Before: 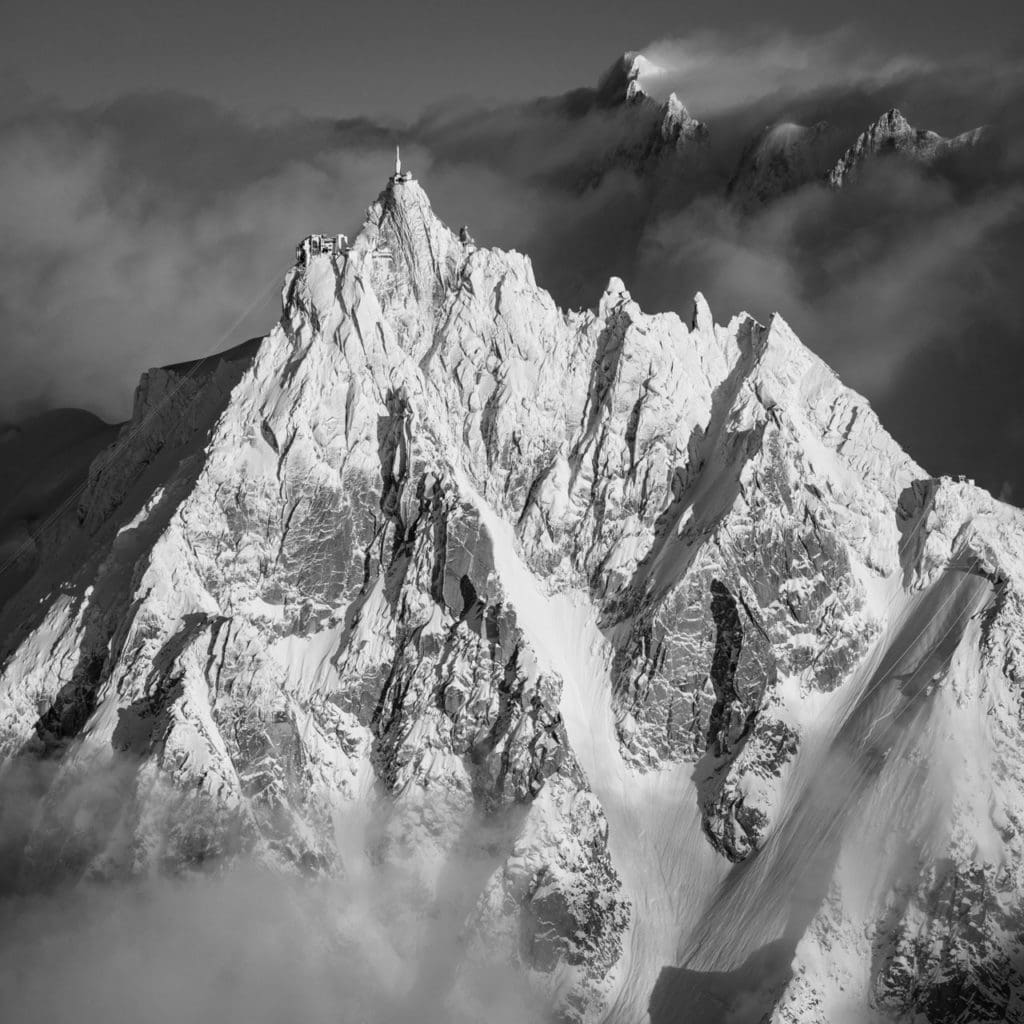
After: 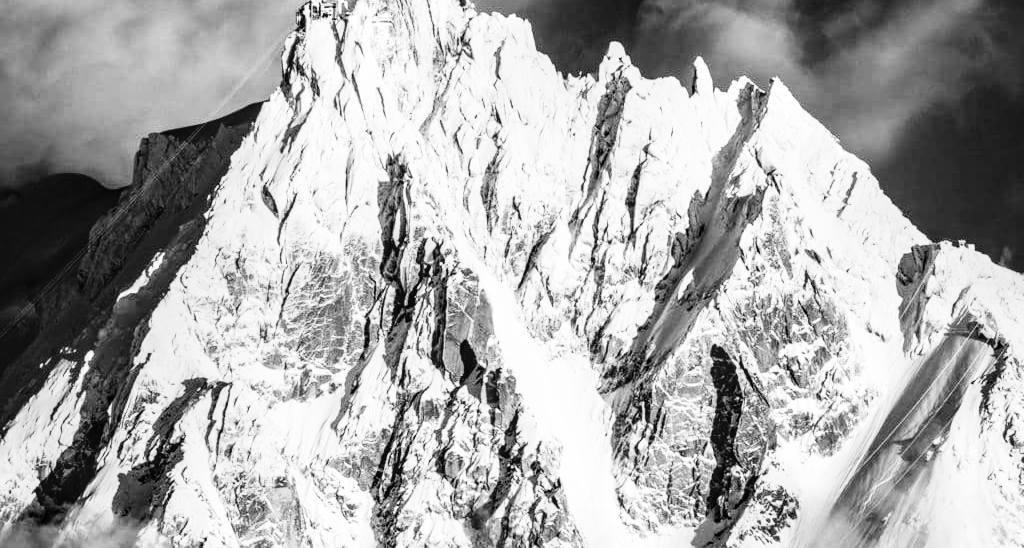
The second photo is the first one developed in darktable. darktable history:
local contrast: on, module defaults
rgb curve: curves: ch0 [(0, 0) (0.21, 0.15) (0.24, 0.21) (0.5, 0.75) (0.75, 0.96) (0.89, 0.99) (1, 1)]; ch1 [(0, 0.02) (0.21, 0.13) (0.25, 0.2) (0.5, 0.67) (0.75, 0.9) (0.89, 0.97) (1, 1)]; ch2 [(0, 0.02) (0.21, 0.13) (0.25, 0.2) (0.5, 0.67) (0.75, 0.9) (0.89, 0.97) (1, 1)], compensate middle gray true
crop and rotate: top 23.043%, bottom 23.437%
